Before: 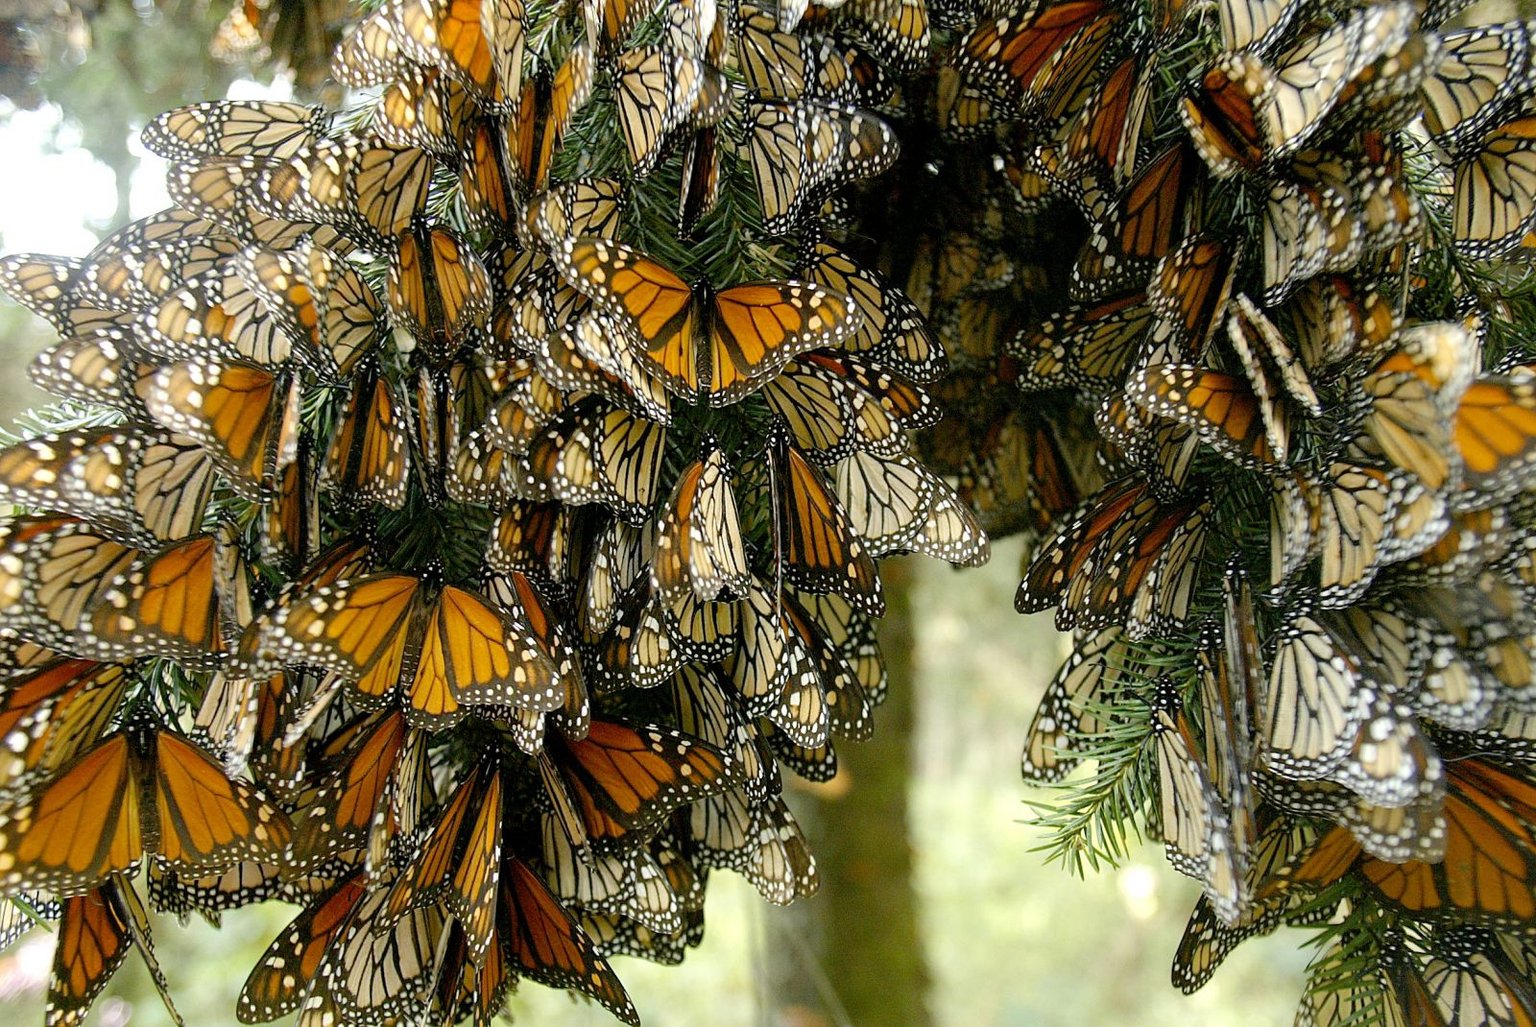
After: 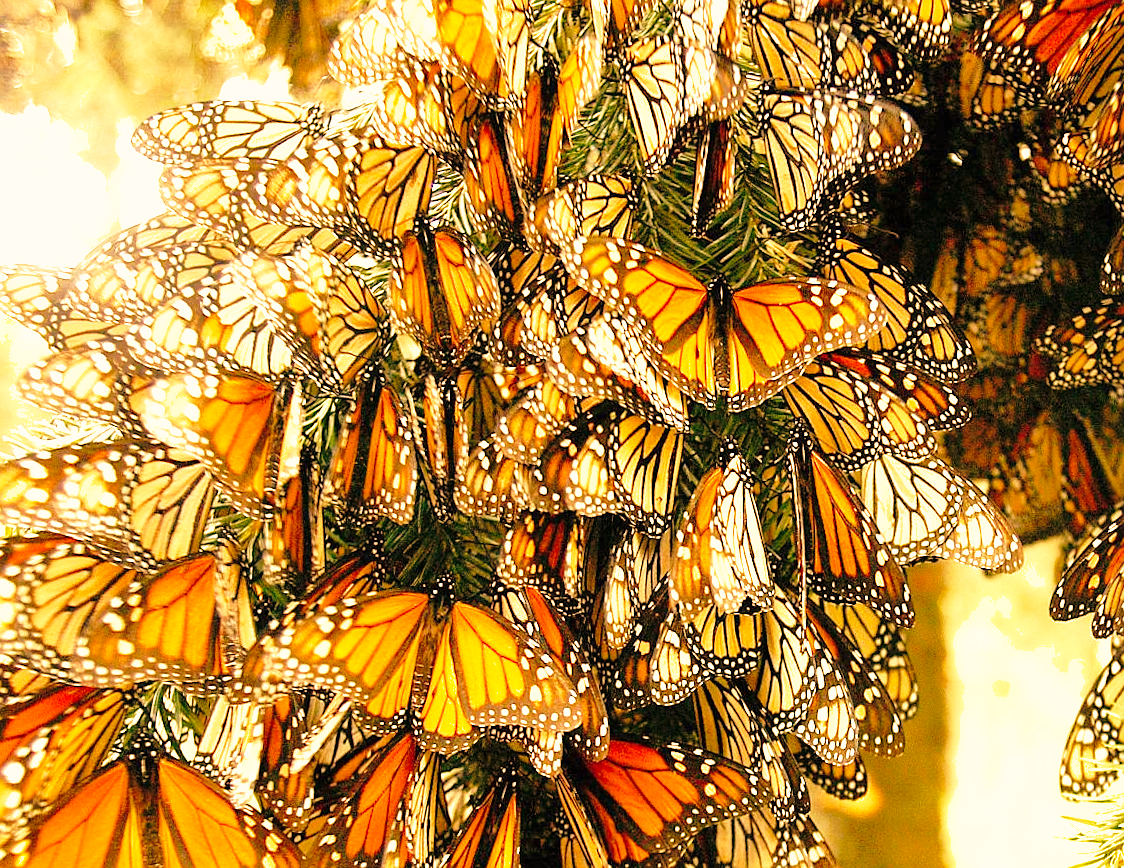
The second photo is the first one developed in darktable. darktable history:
shadows and highlights: on, module defaults
rotate and perspective: rotation -1°, crop left 0.011, crop right 0.989, crop top 0.025, crop bottom 0.975
crop: right 28.885%, bottom 16.626%
white balance: red 1.467, blue 0.684
base curve: curves: ch0 [(0, 0) (0.028, 0.03) (0.121, 0.232) (0.46, 0.748) (0.859, 0.968) (1, 1)], preserve colors none
sharpen: radius 1
exposure: black level correction 0, exposure 0.7 EV, compensate exposure bias true, compensate highlight preservation false
